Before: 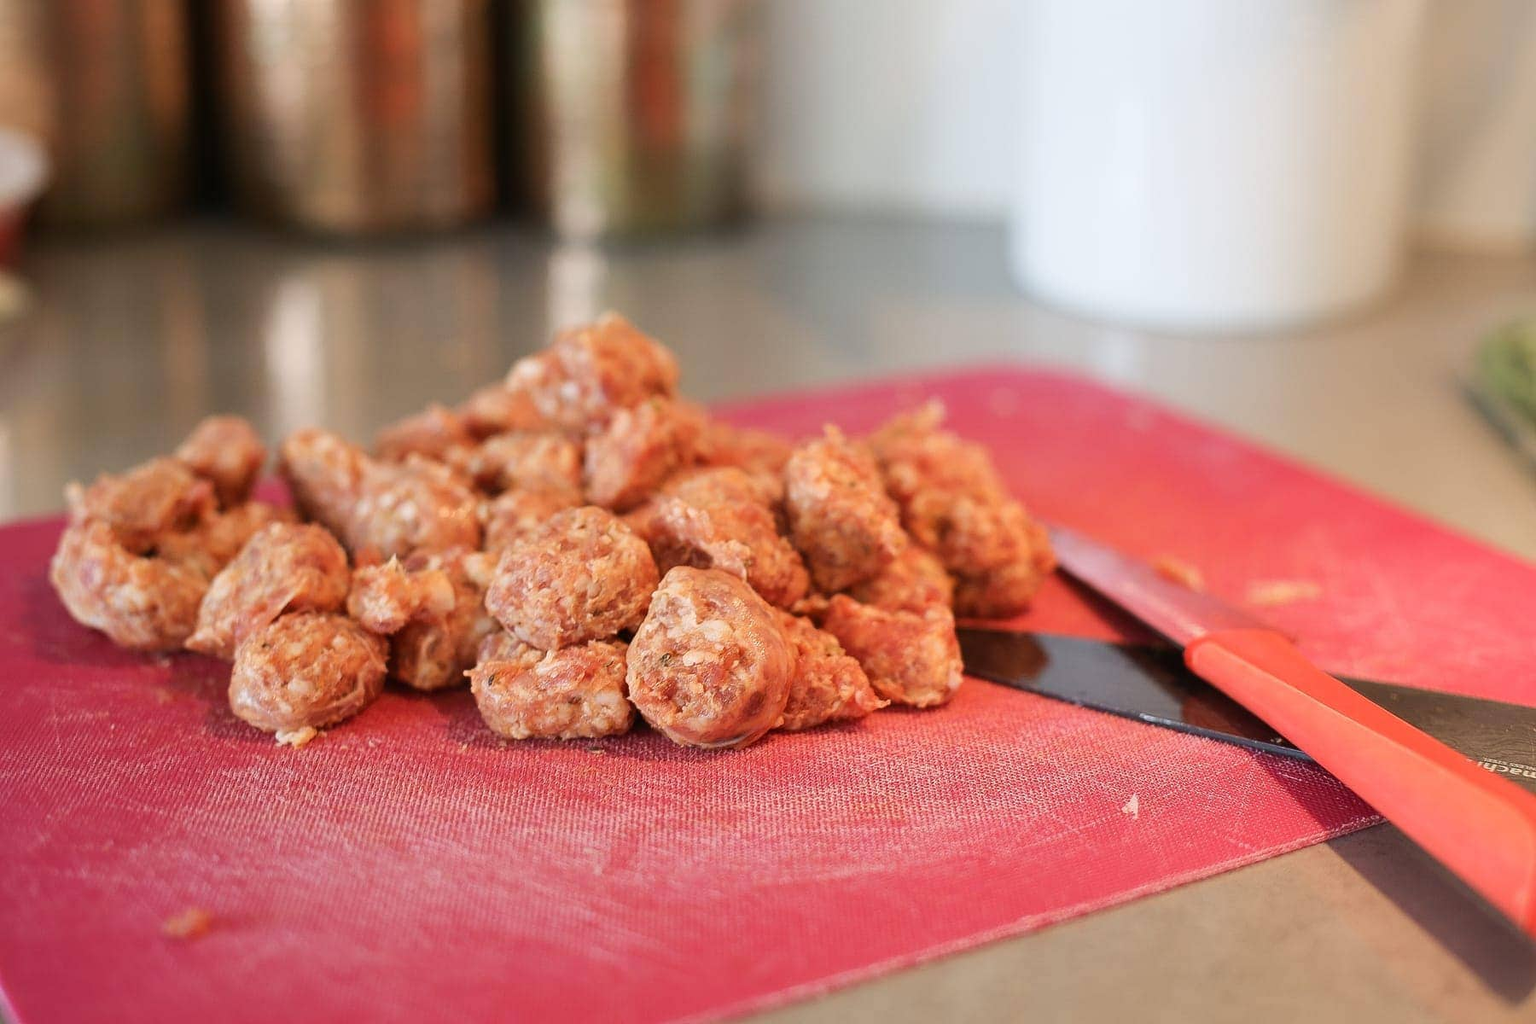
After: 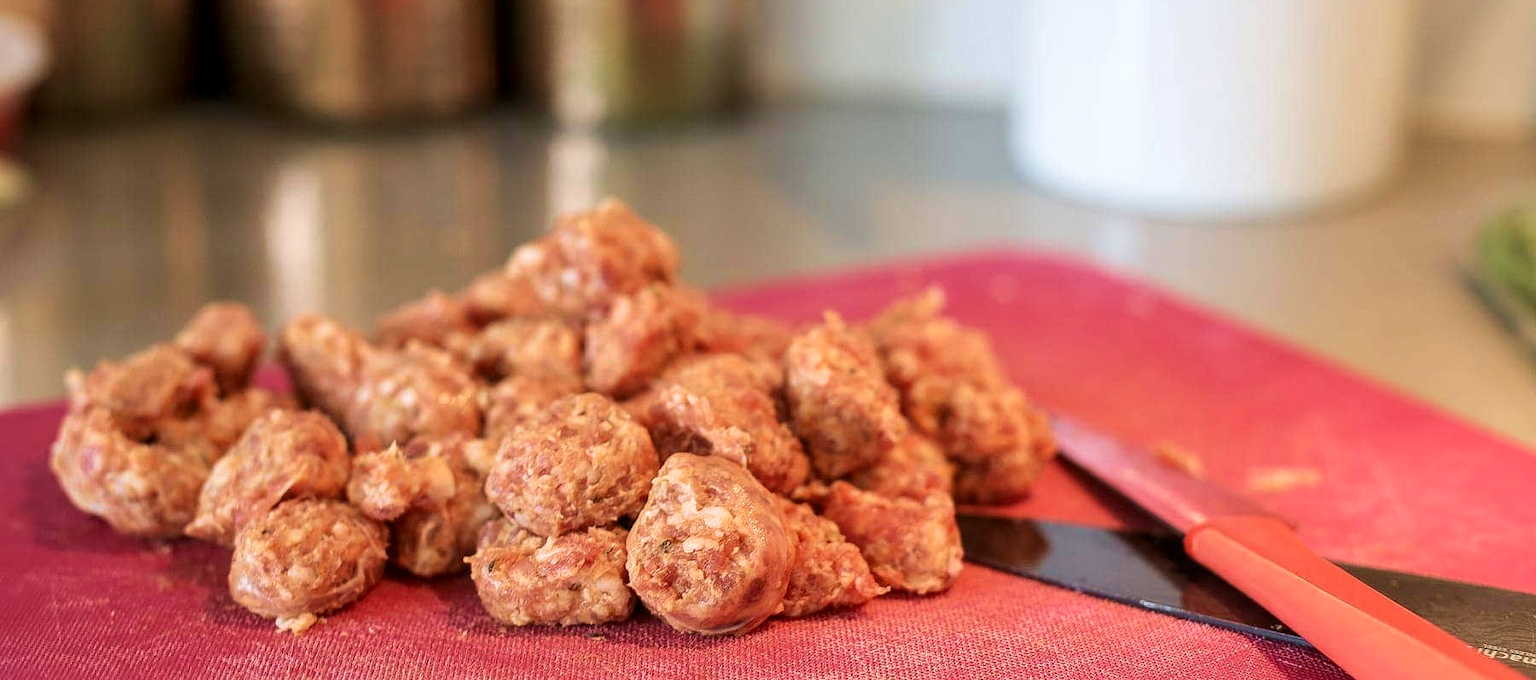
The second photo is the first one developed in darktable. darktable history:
crop: top 11.131%, bottom 22.317%
local contrast: on, module defaults
velvia: strength 44.82%
